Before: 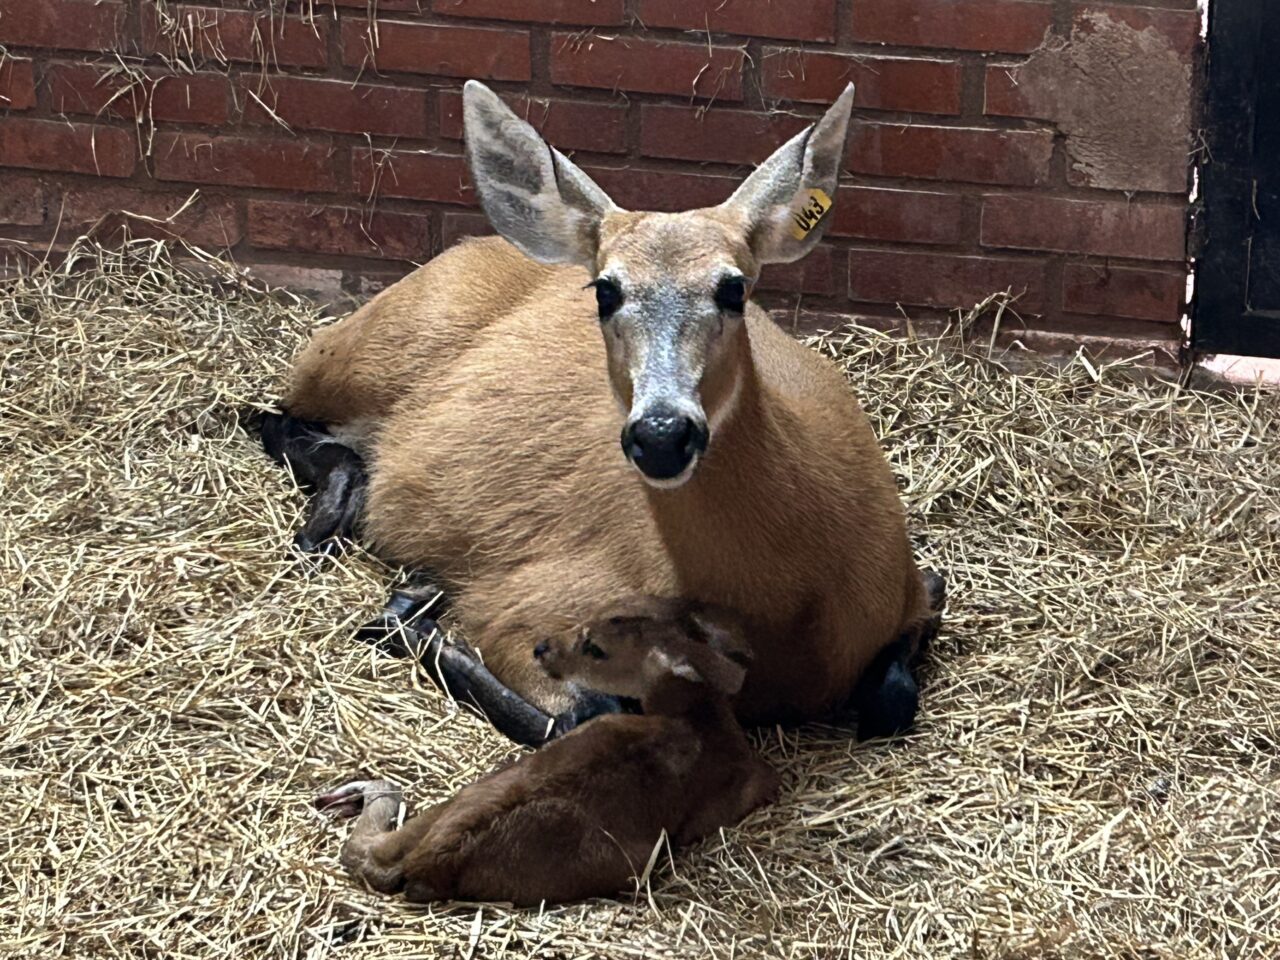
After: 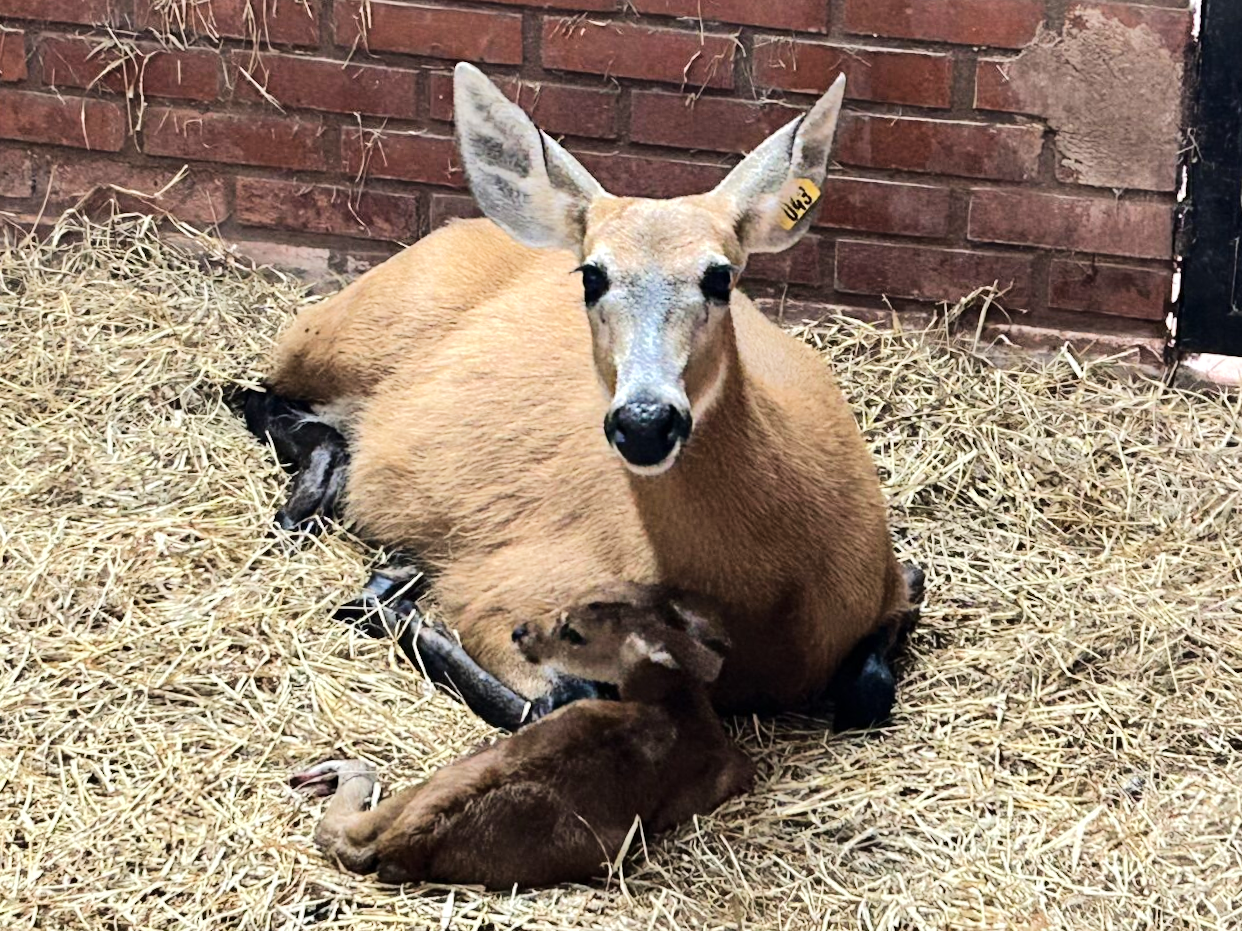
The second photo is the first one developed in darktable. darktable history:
tone equalizer: -7 EV 0.158 EV, -6 EV 0.616 EV, -5 EV 1.13 EV, -4 EV 1.33 EV, -3 EV 1.15 EV, -2 EV 0.6 EV, -1 EV 0.161 EV, edges refinement/feathering 500, mask exposure compensation -1.57 EV, preserve details no
crop and rotate: angle -1.32°
